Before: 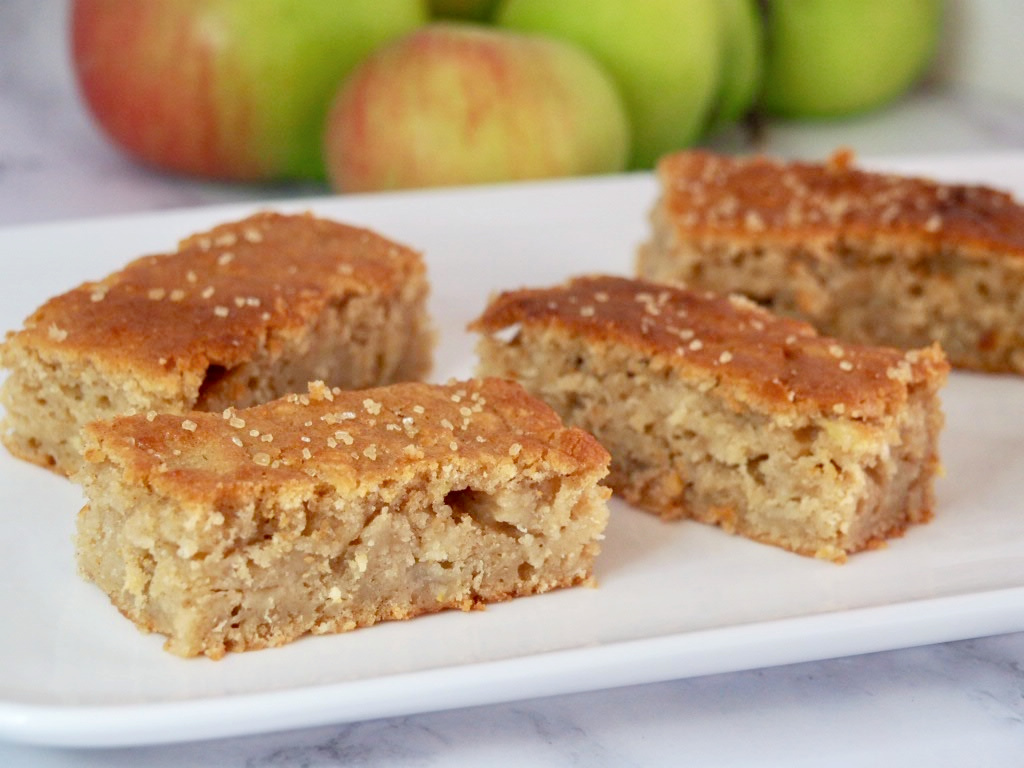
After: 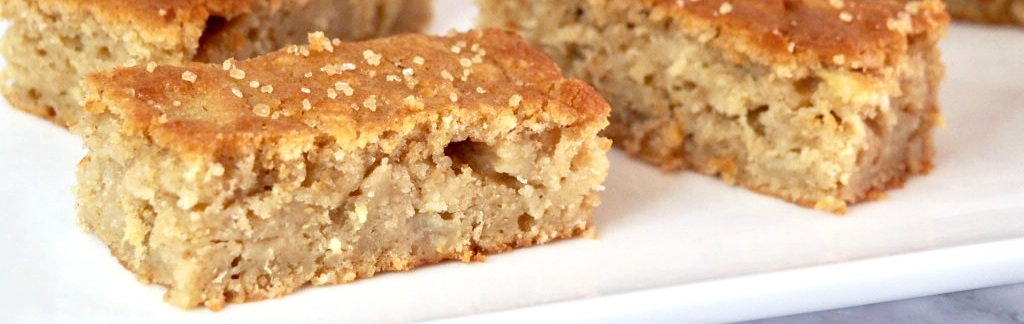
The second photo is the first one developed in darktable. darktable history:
crop: top 45.48%, bottom 12.271%
color balance rgb: shadows lift › chroma 0.934%, shadows lift › hue 115.8°, perceptual saturation grading › global saturation 0.024%, perceptual brilliance grading › highlights 11.344%
